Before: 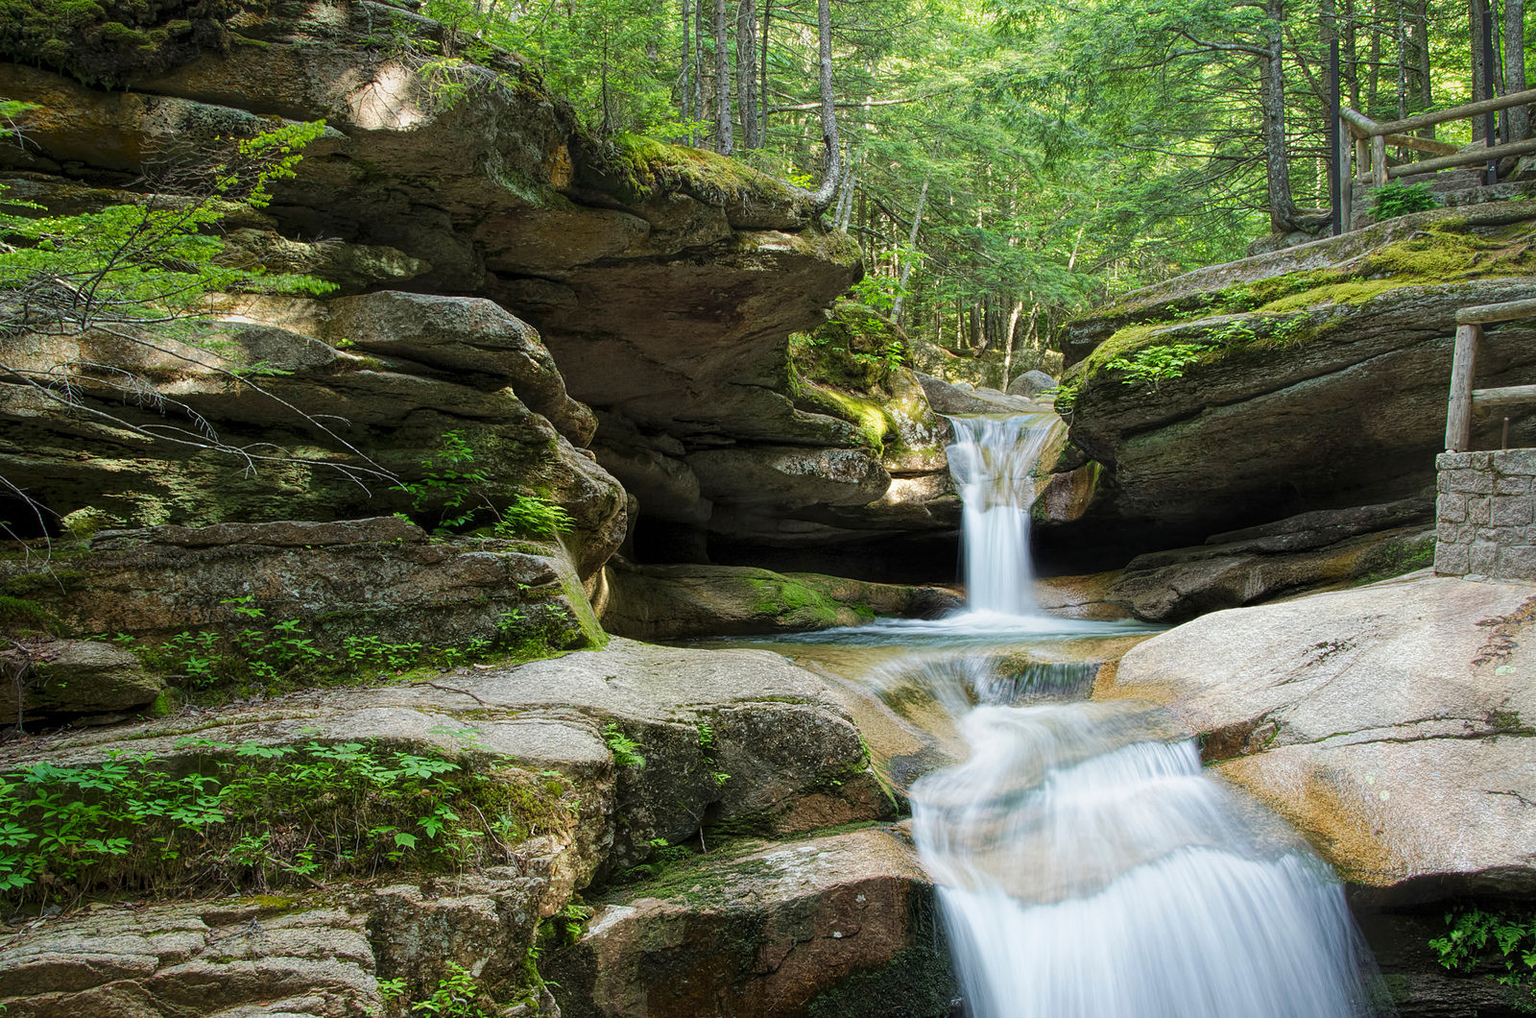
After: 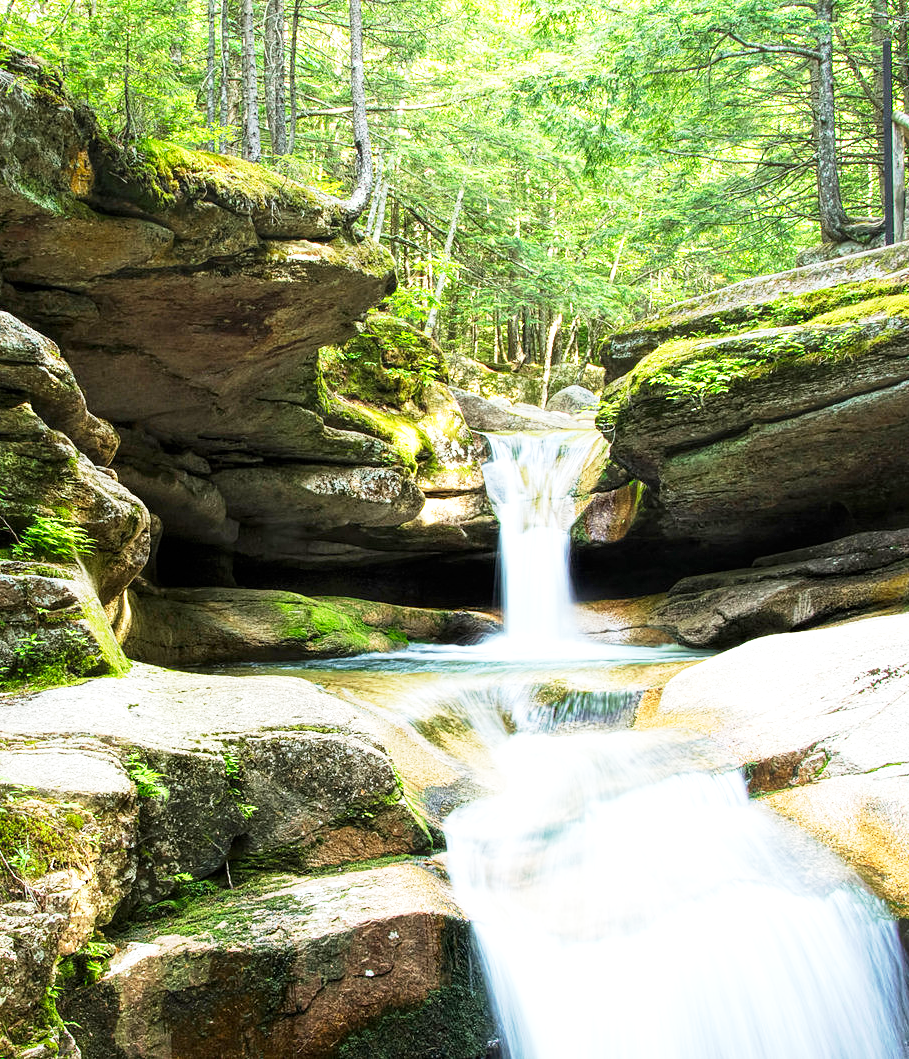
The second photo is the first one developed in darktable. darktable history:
crop: left 31.473%, top 0.021%, right 11.662%
base curve: curves: ch0 [(0, 0) (0.005, 0.002) (0.193, 0.295) (0.399, 0.664) (0.75, 0.928) (1, 1)], preserve colors none
exposure: exposure 0.767 EV, compensate exposure bias true, compensate highlight preservation false
